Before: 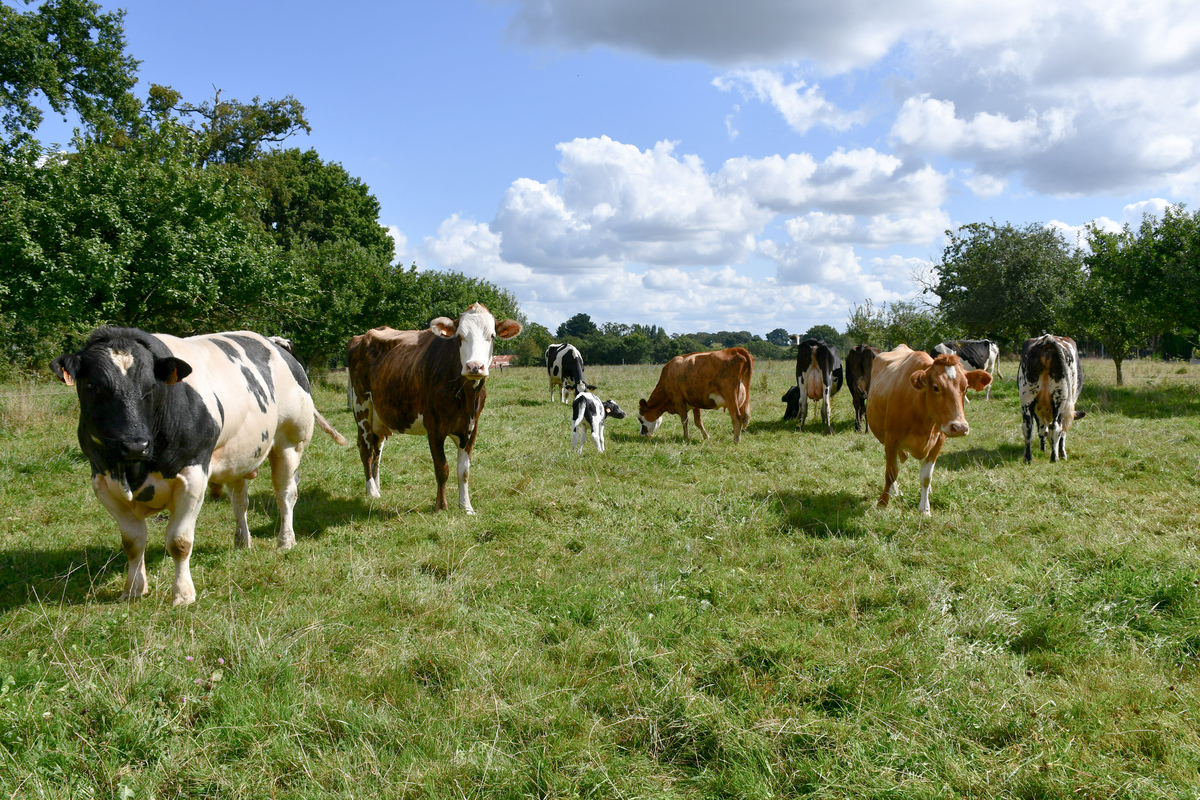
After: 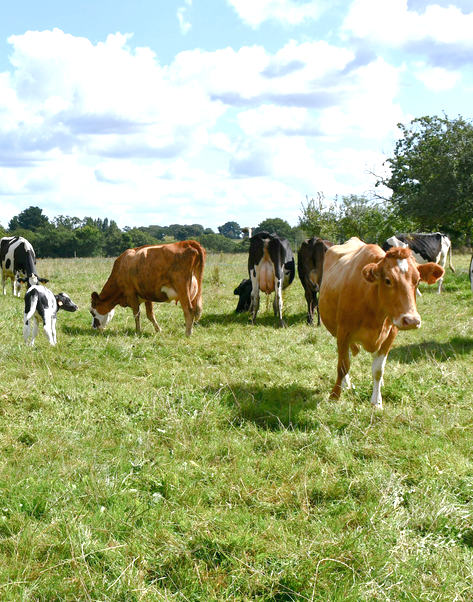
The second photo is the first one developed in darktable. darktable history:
crop: left 45.721%, top 13.393%, right 14.118%, bottom 10.01%
shadows and highlights: shadows 25, highlights -25
exposure: black level correction 0, exposure 0.7 EV, compensate exposure bias true, compensate highlight preservation false
